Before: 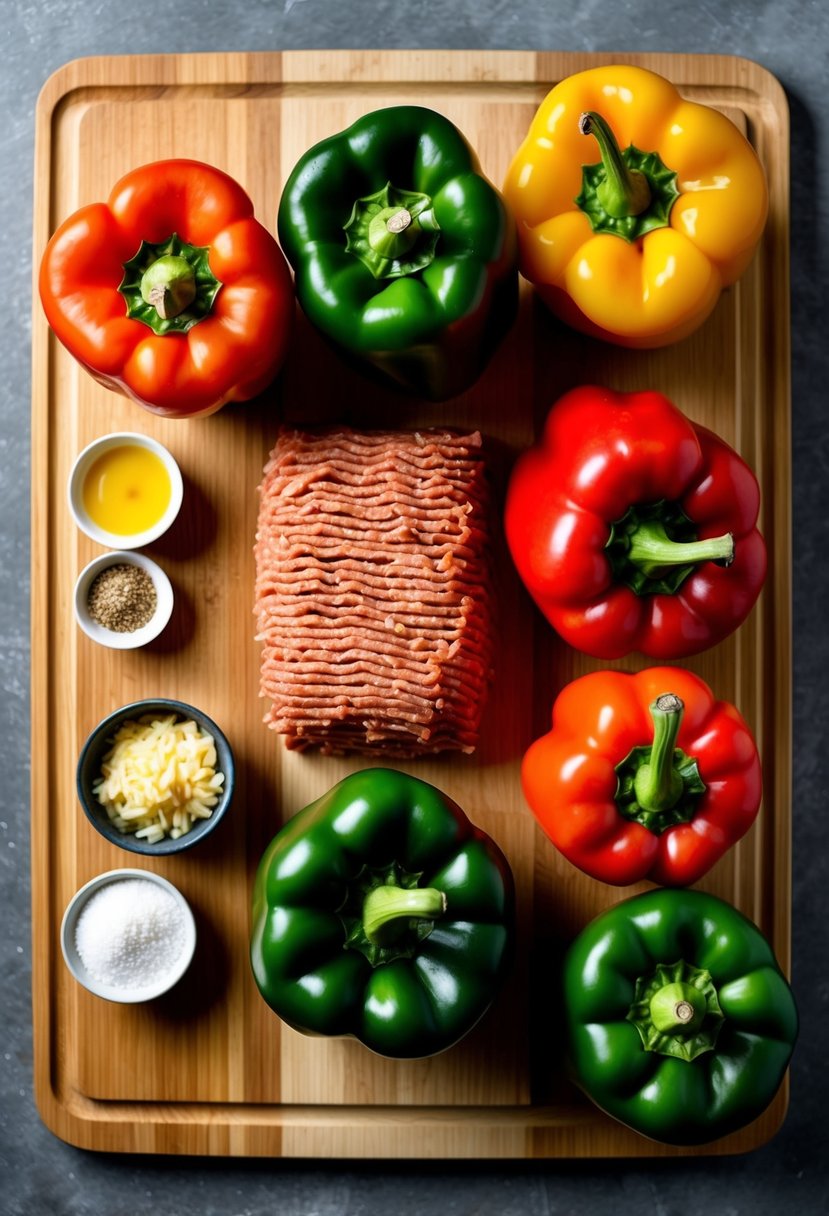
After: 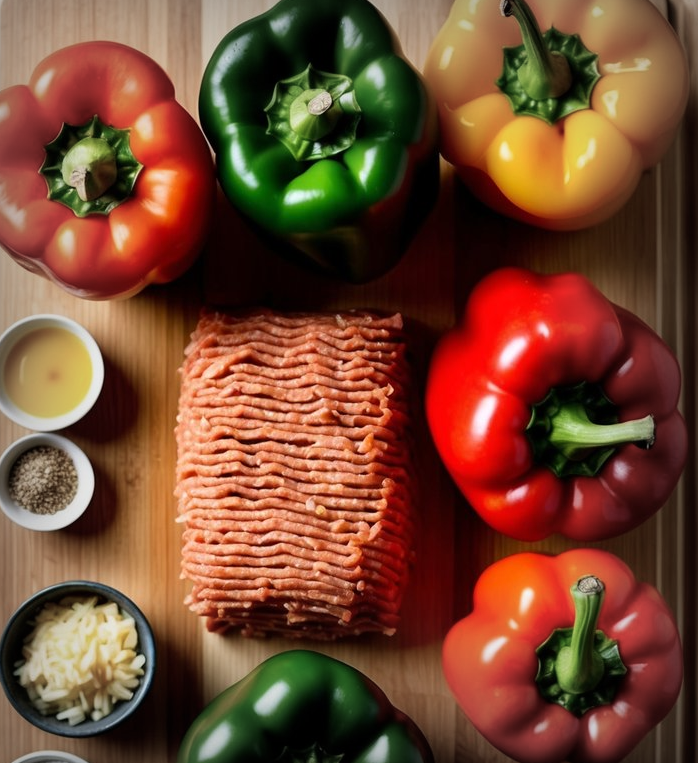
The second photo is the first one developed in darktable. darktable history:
vignetting: fall-off start 53.45%, automatic ratio true, width/height ratio 1.314, shape 0.212
crop and rotate: left 9.643%, top 9.751%, right 6.078%, bottom 27.421%
